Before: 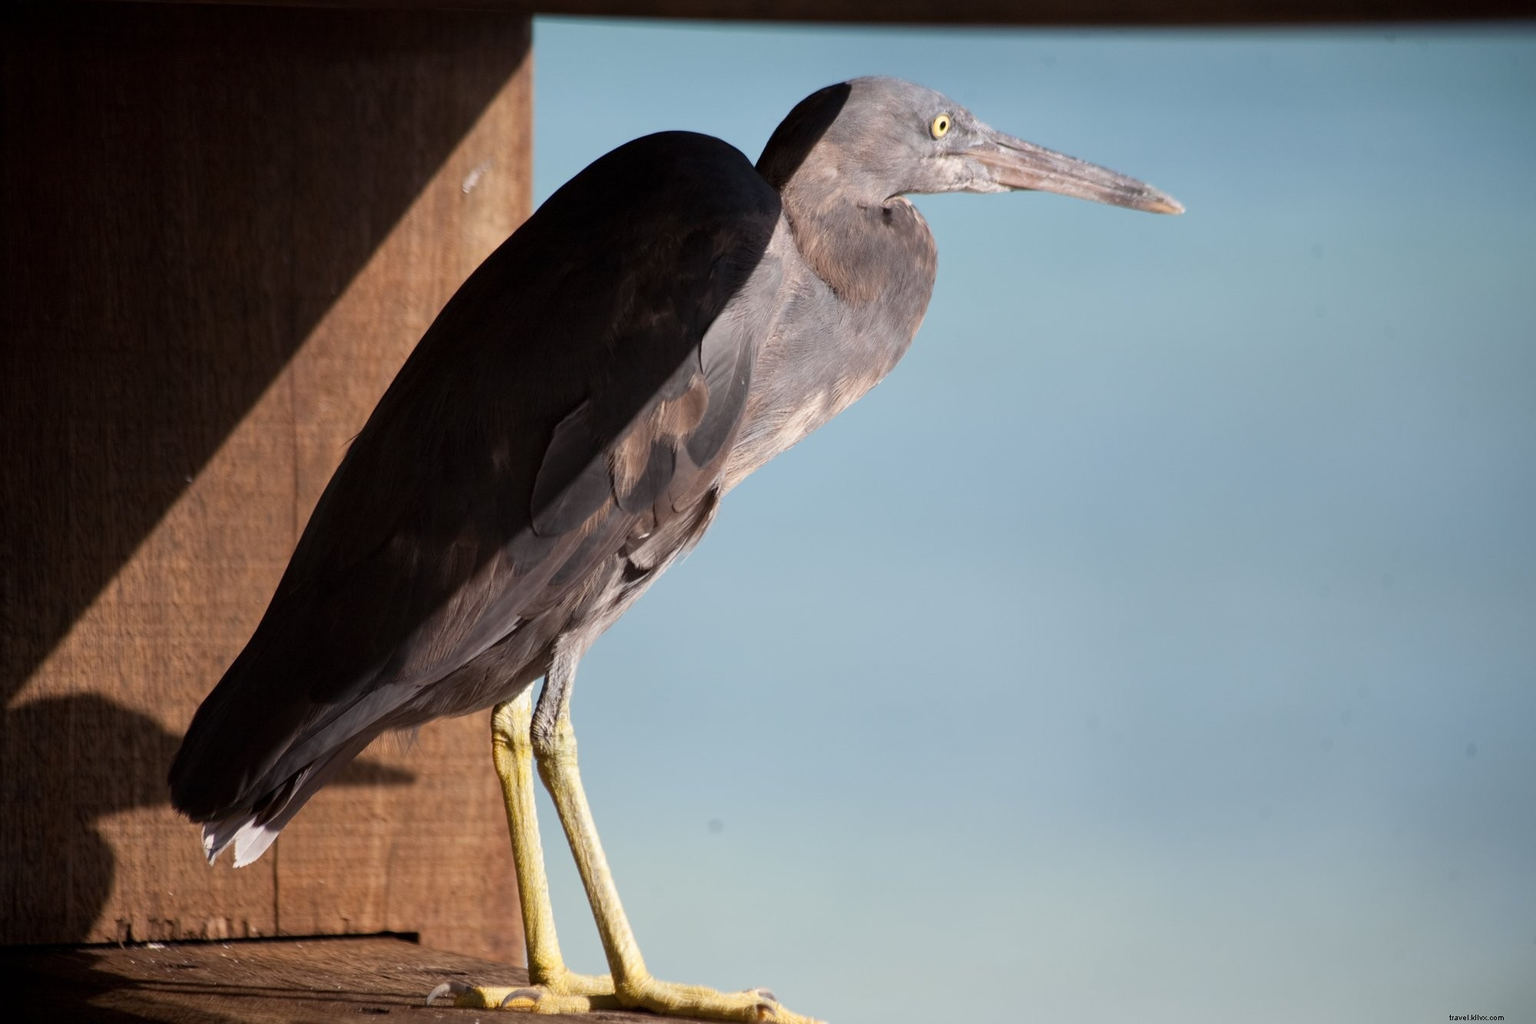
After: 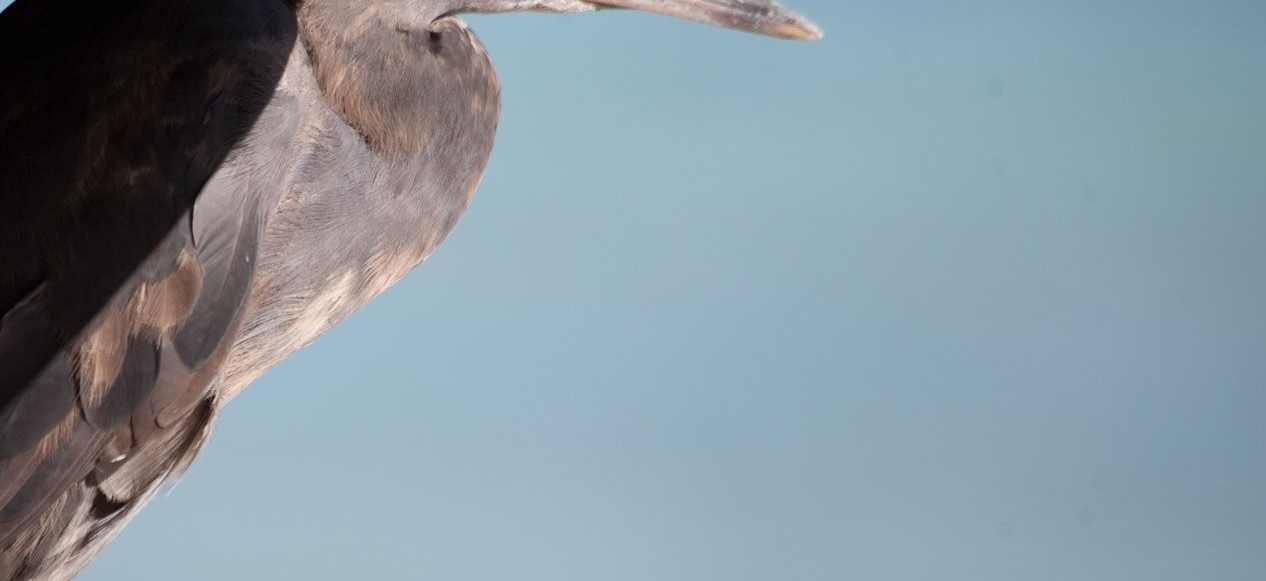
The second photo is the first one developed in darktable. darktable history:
crop: left 36.016%, top 17.976%, right 0.676%, bottom 38.388%
